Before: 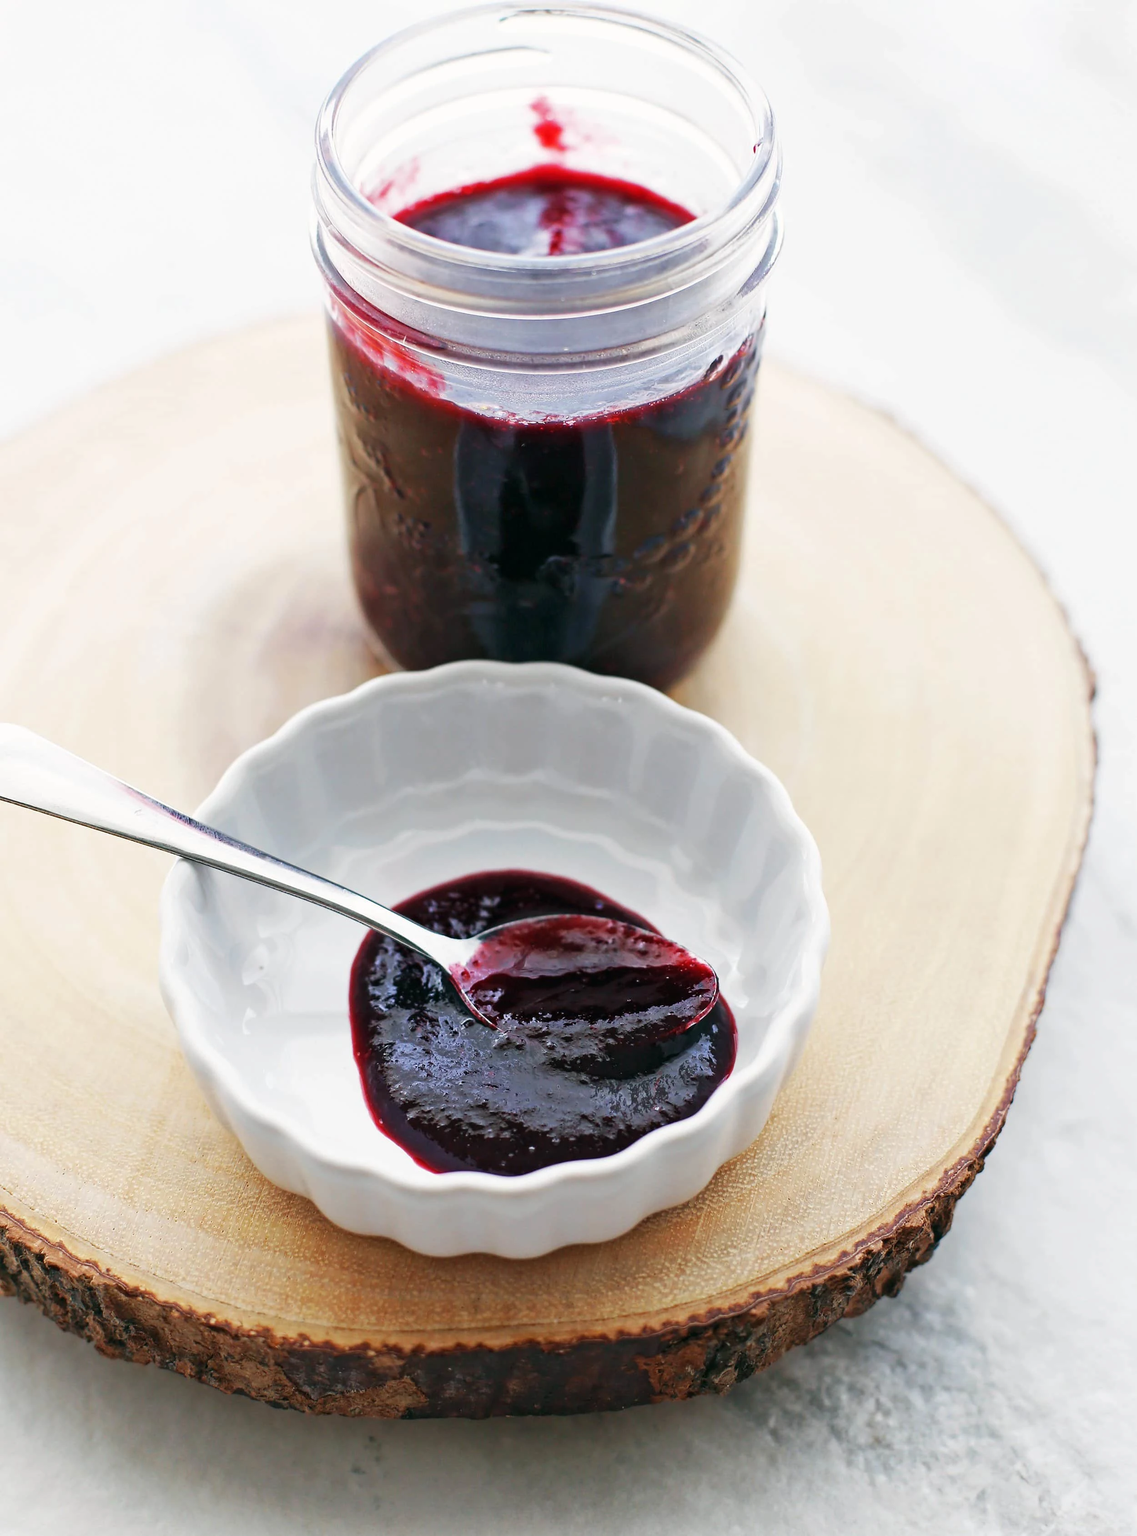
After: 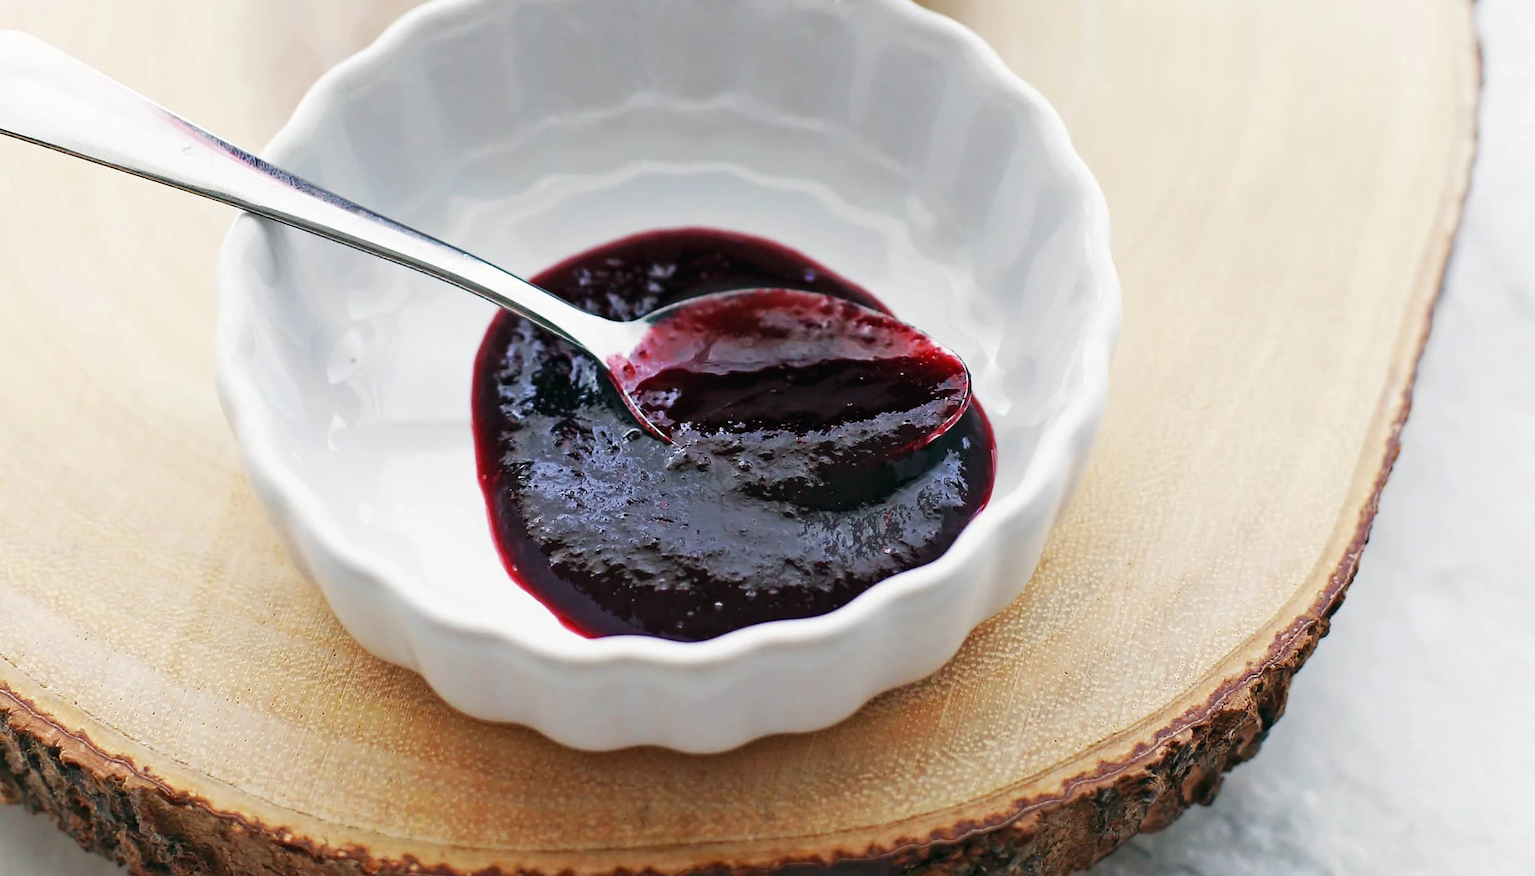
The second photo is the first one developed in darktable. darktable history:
crop: top 45.652%, bottom 12.131%
